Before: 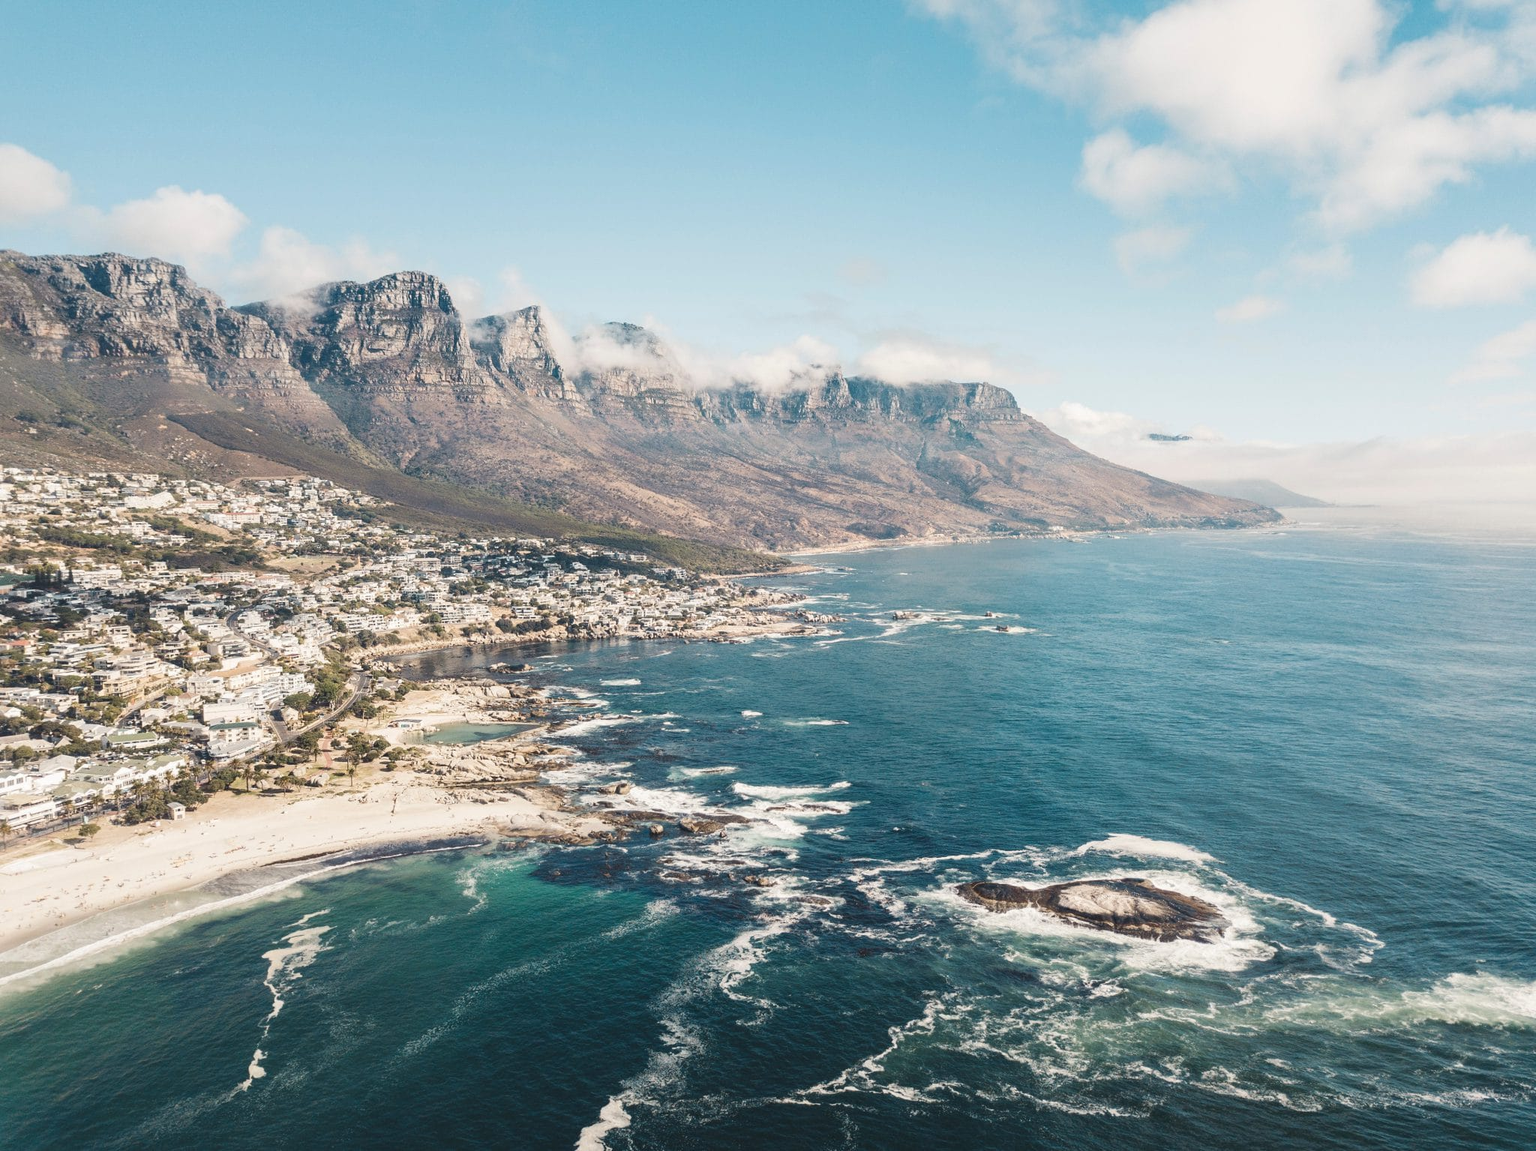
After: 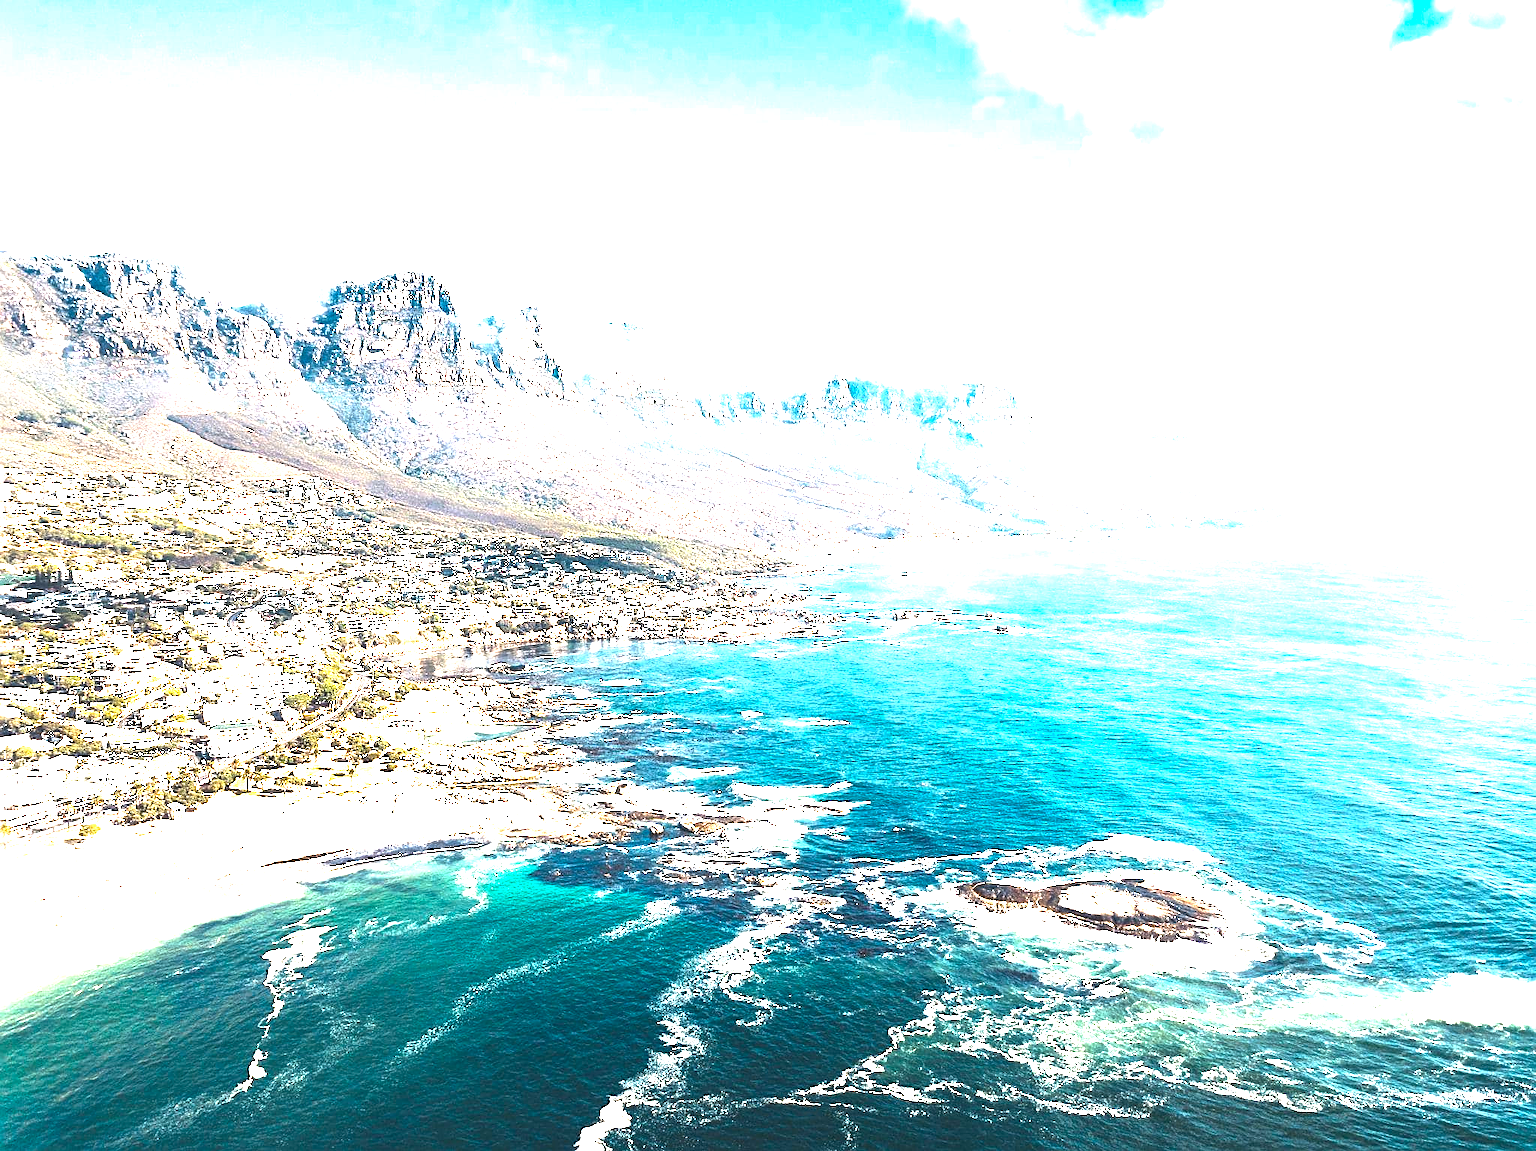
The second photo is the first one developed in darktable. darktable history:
sharpen: on, module defaults
color balance rgb: perceptual saturation grading › global saturation 25%, perceptual brilliance grading › global brilliance 35%, perceptual brilliance grading › highlights 50%, perceptual brilliance grading › mid-tones 60%, perceptual brilliance grading › shadows 35%, global vibrance 20%
exposure: exposure -0.151 EV, compensate highlight preservation false
